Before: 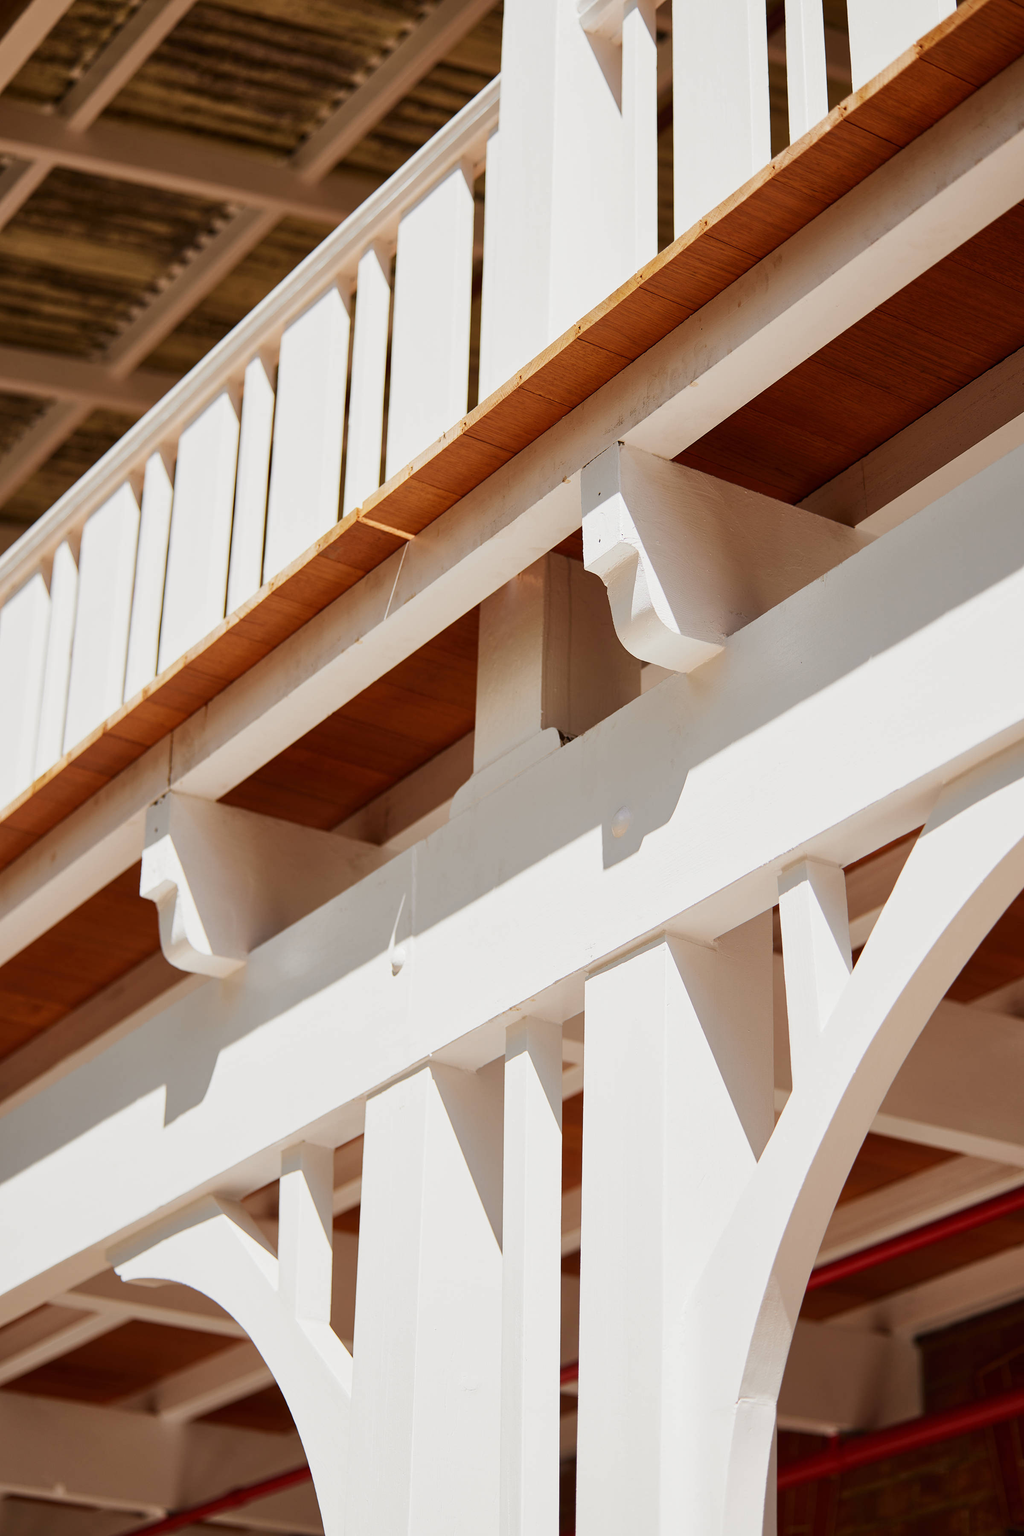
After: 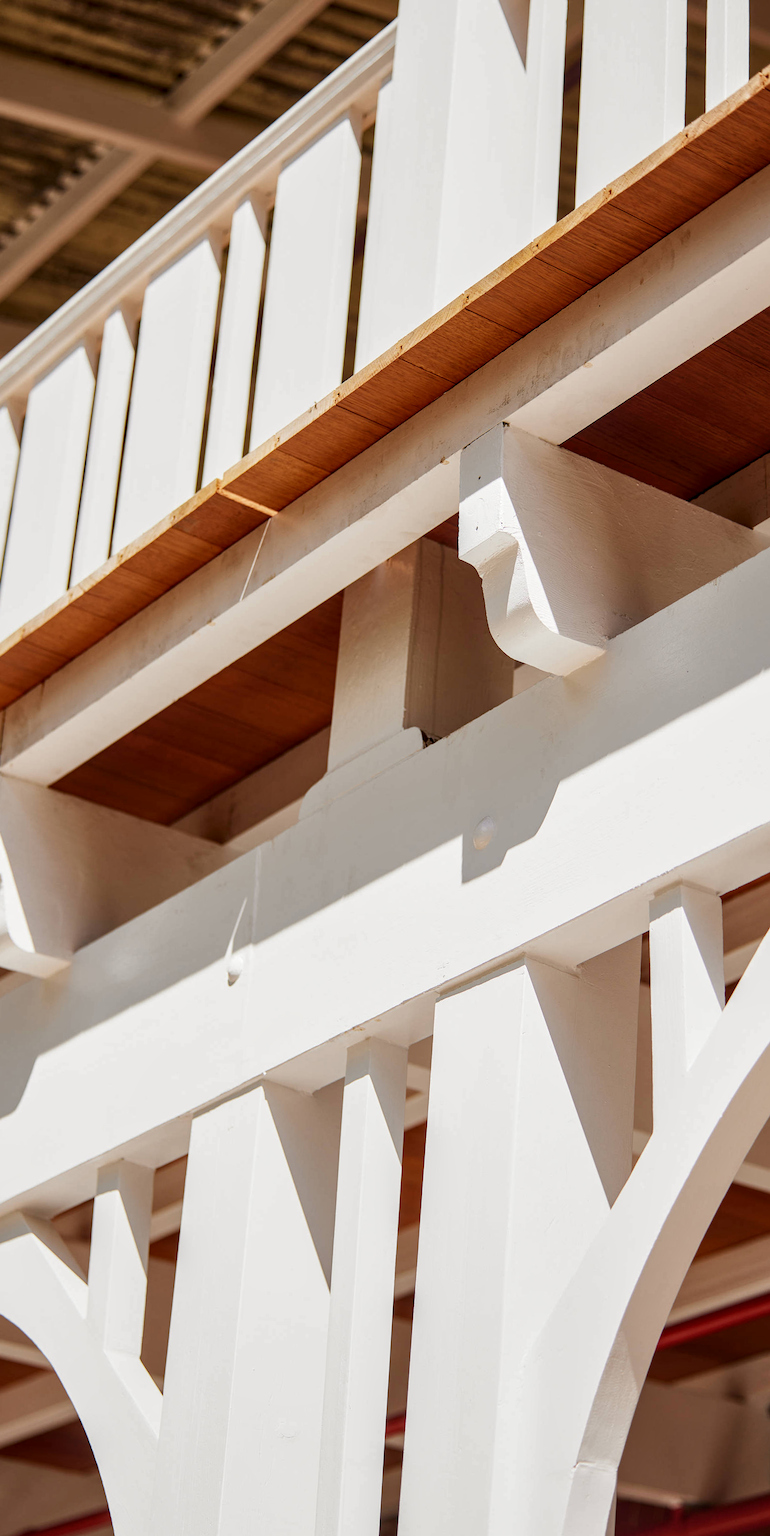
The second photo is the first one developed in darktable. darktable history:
crop and rotate: angle -3.1°, left 14.049%, top 0.045%, right 10.794%, bottom 0.046%
local contrast: detail 130%
